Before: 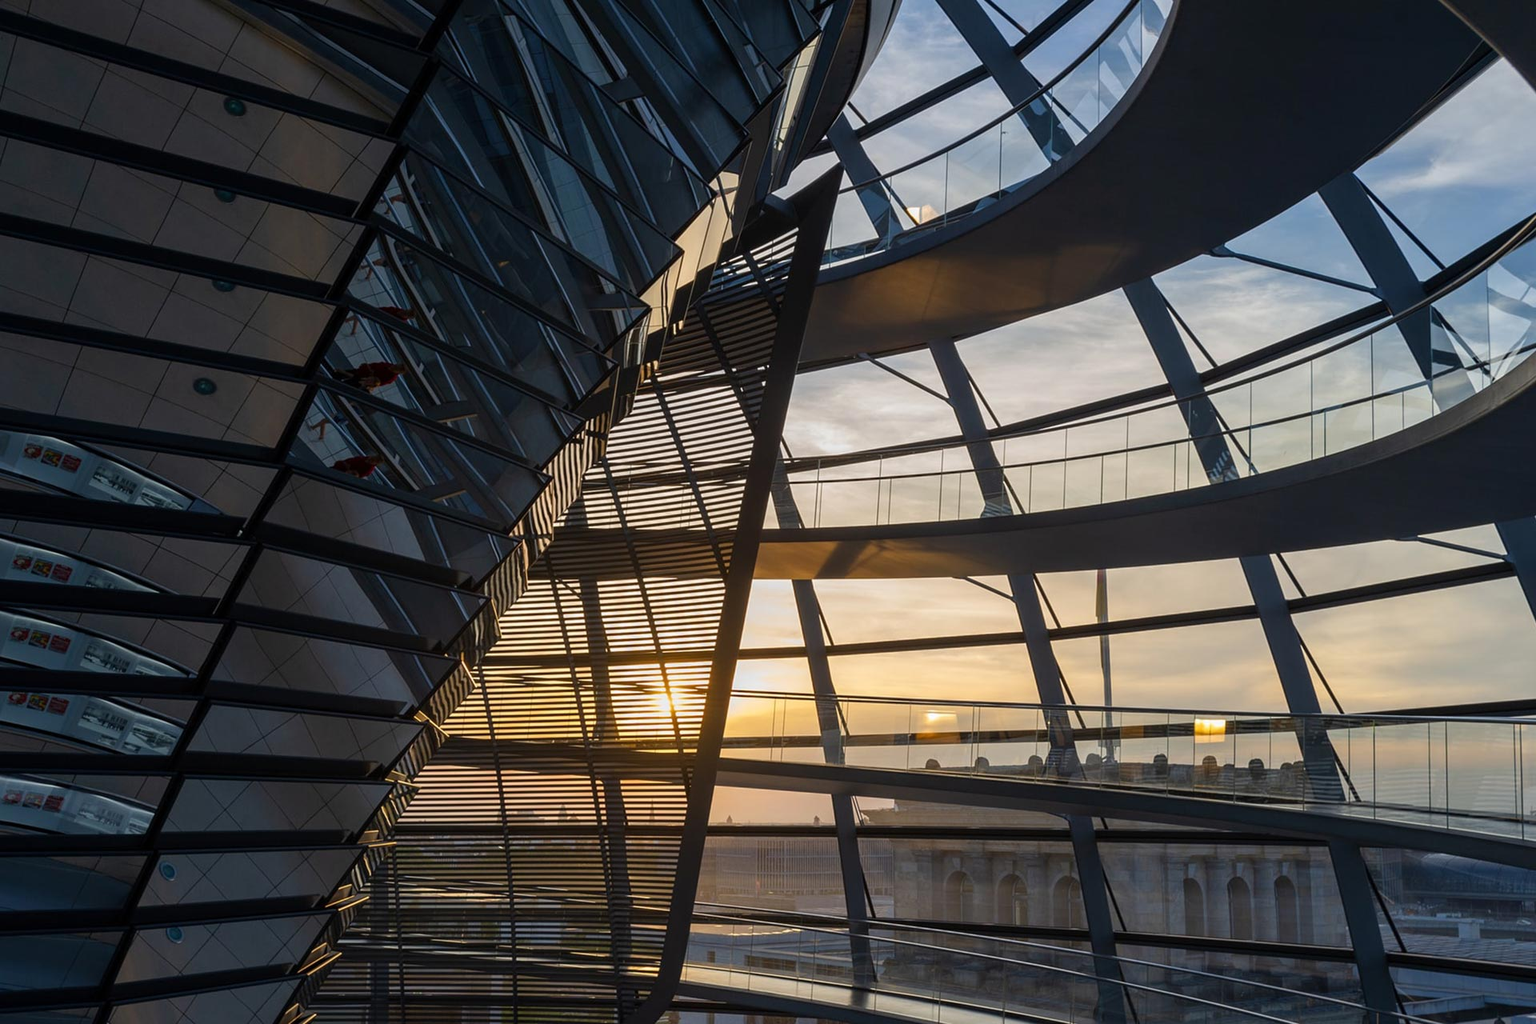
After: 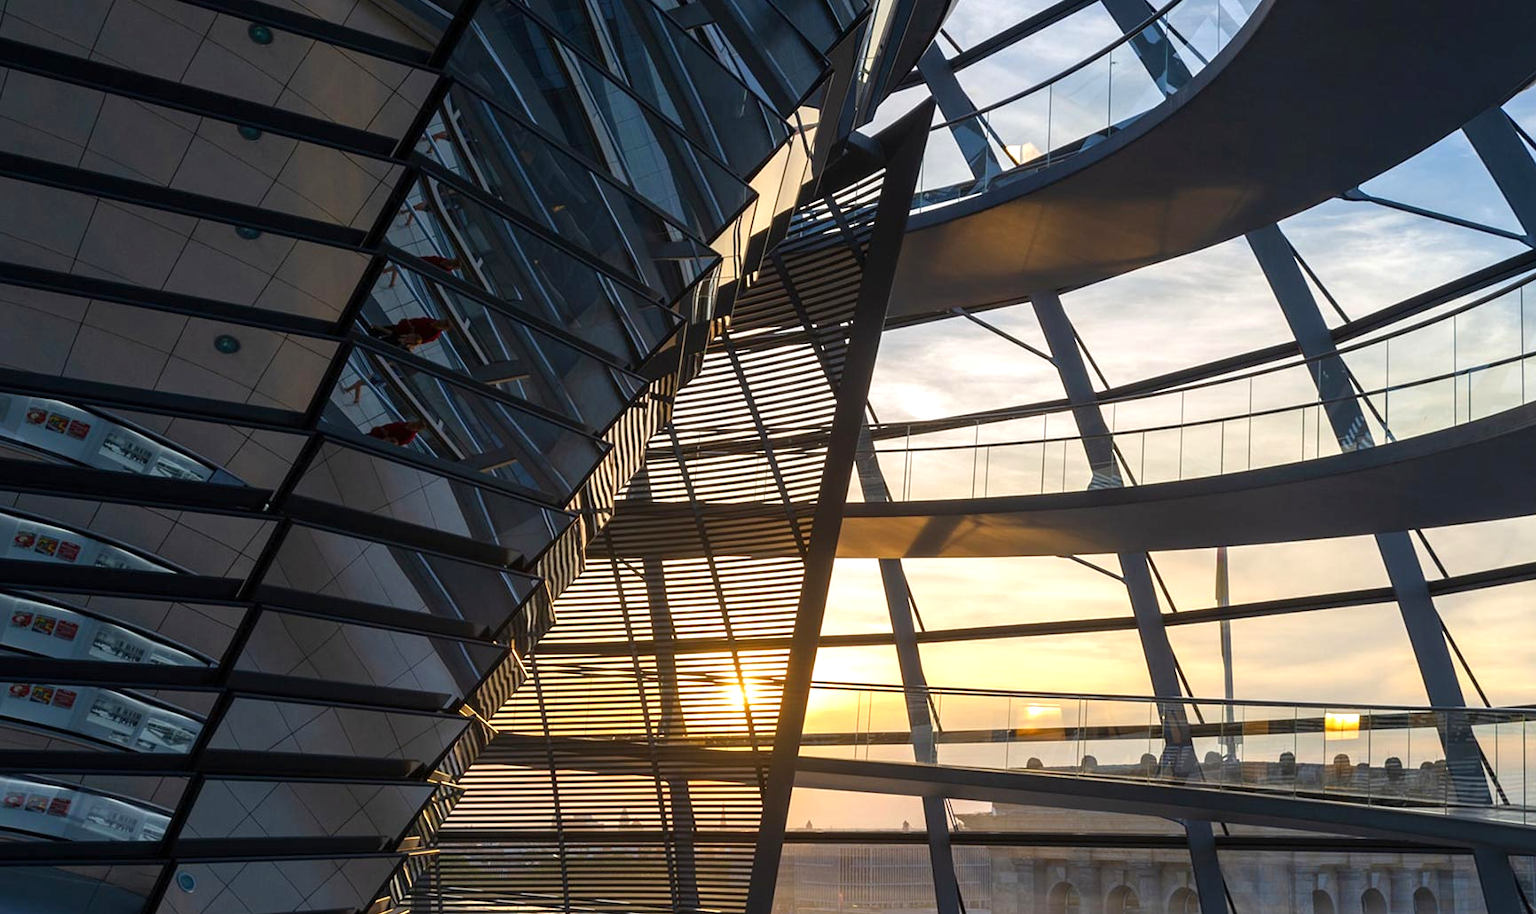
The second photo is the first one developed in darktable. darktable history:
crop: top 7.444%, right 9.842%, bottom 11.976%
exposure: exposure 0.607 EV, compensate exposure bias true, compensate highlight preservation false
